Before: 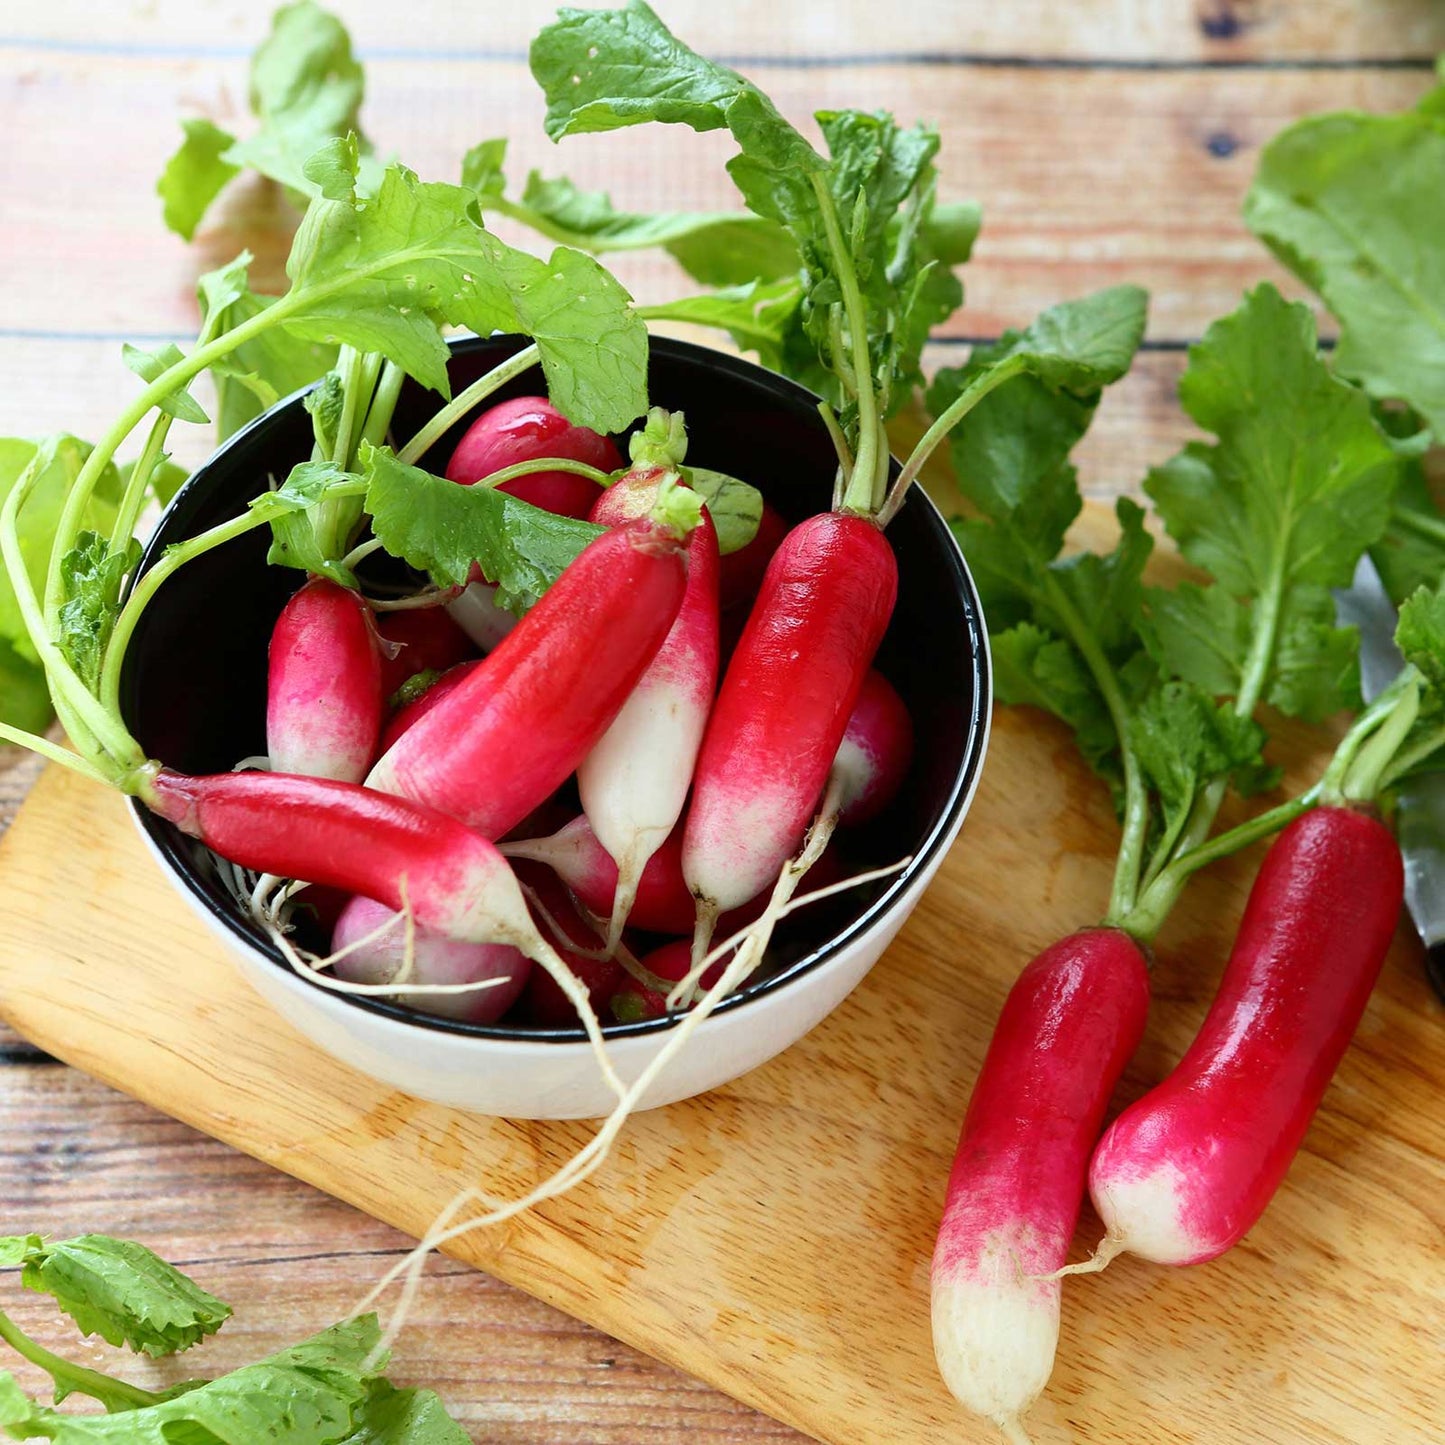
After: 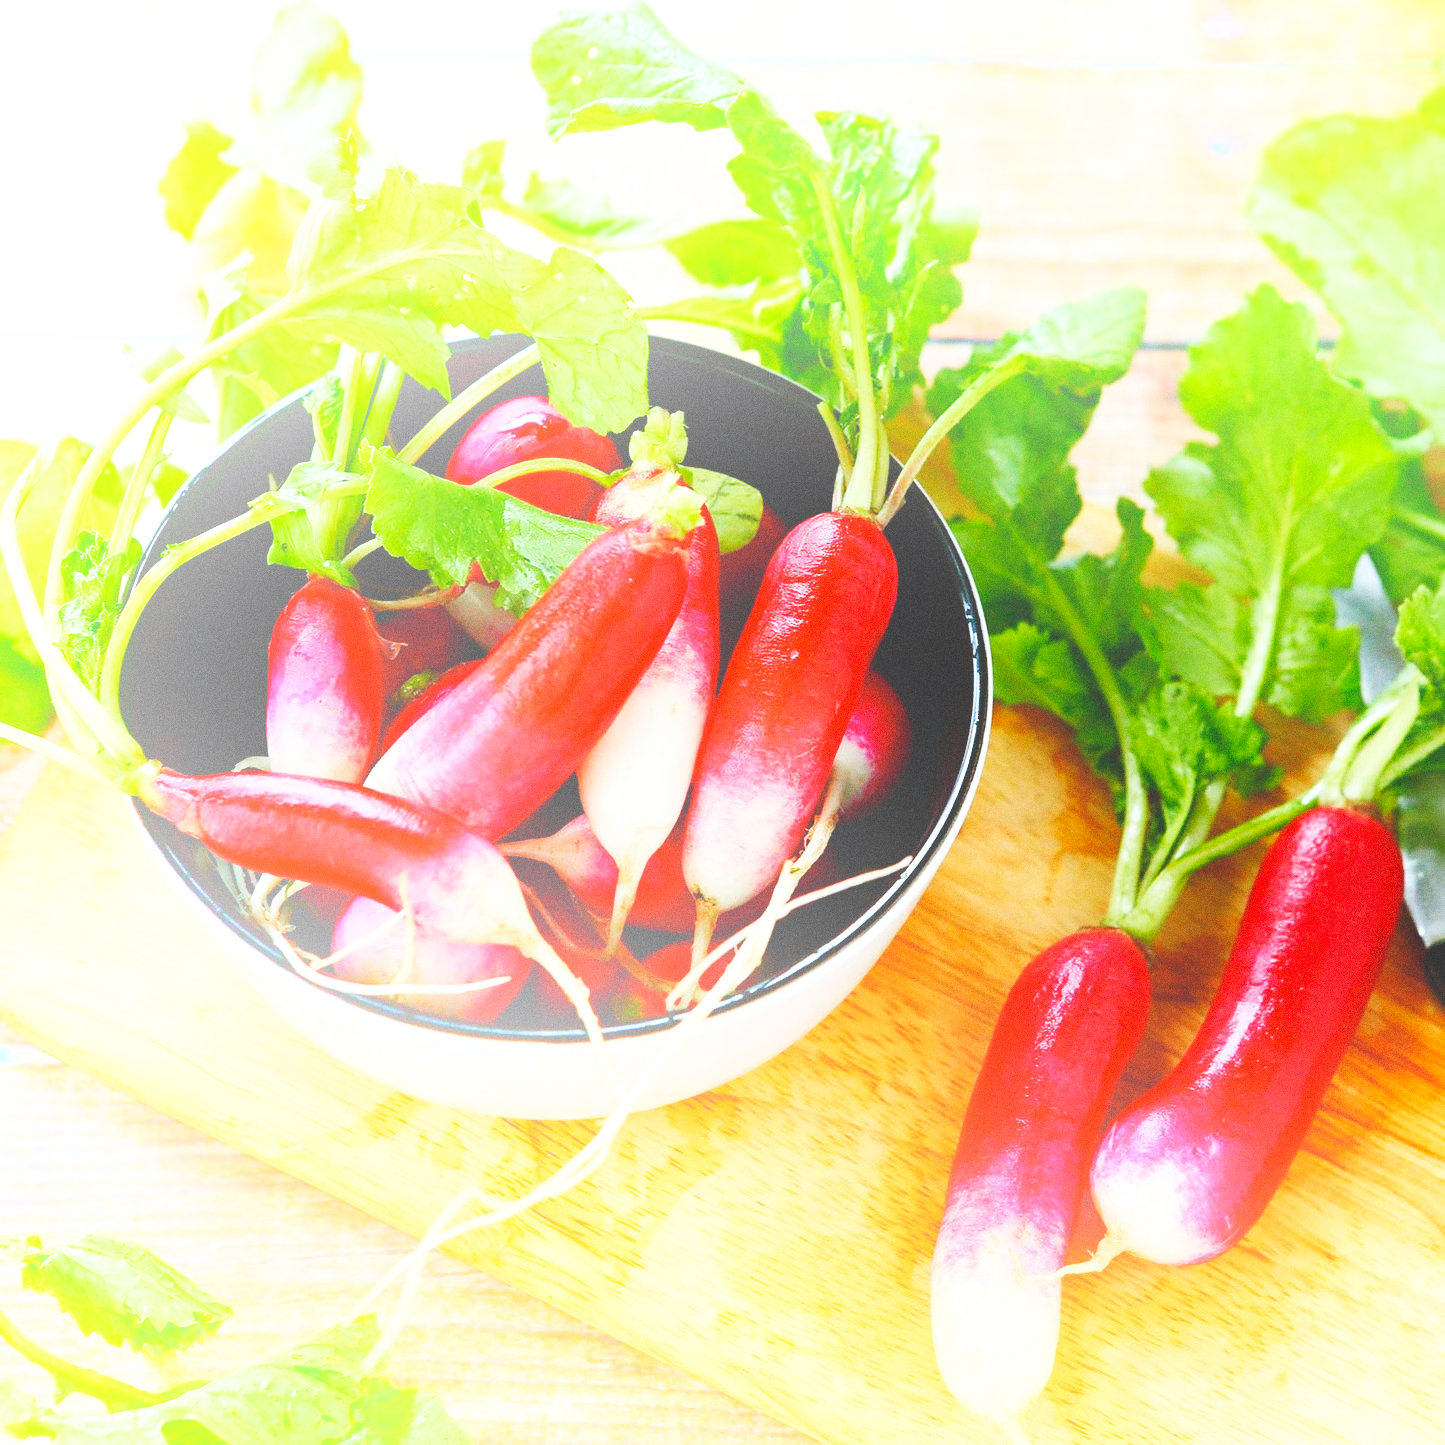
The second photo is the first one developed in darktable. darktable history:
grain: coarseness 0.09 ISO
bloom: size 40%
base curve: curves: ch0 [(0, 0.003) (0.001, 0.002) (0.006, 0.004) (0.02, 0.022) (0.048, 0.086) (0.094, 0.234) (0.162, 0.431) (0.258, 0.629) (0.385, 0.8) (0.548, 0.918) (0.751, 0.988) (1, 1)], preserve colors none
tone equalizer: on, module defaults
